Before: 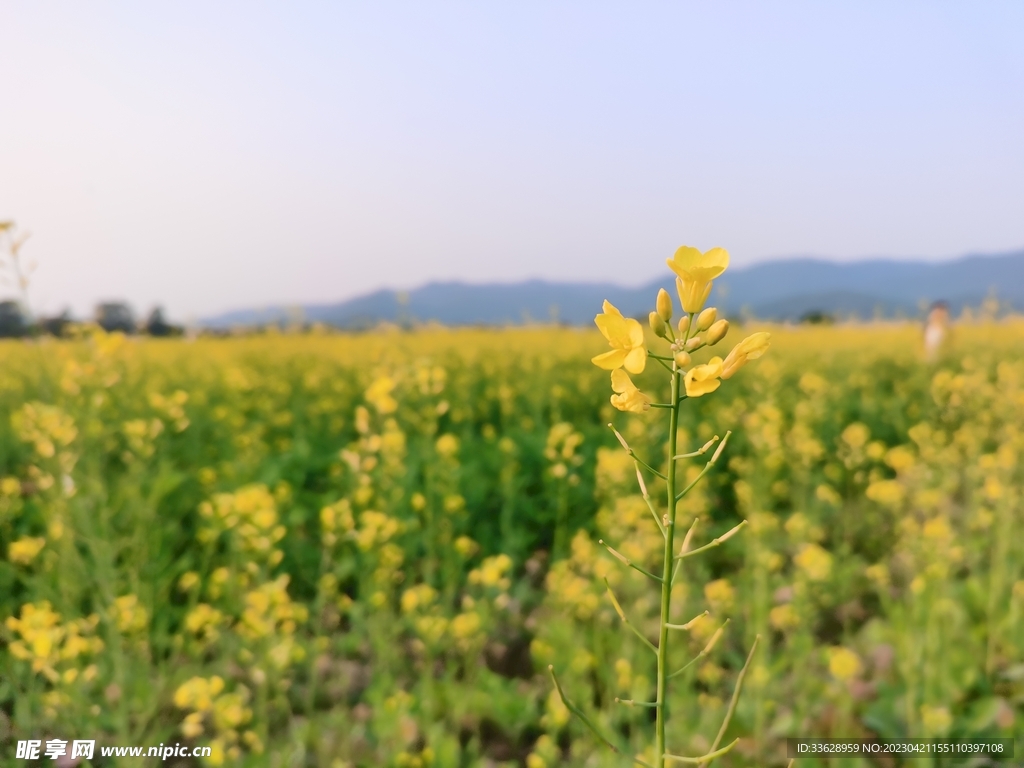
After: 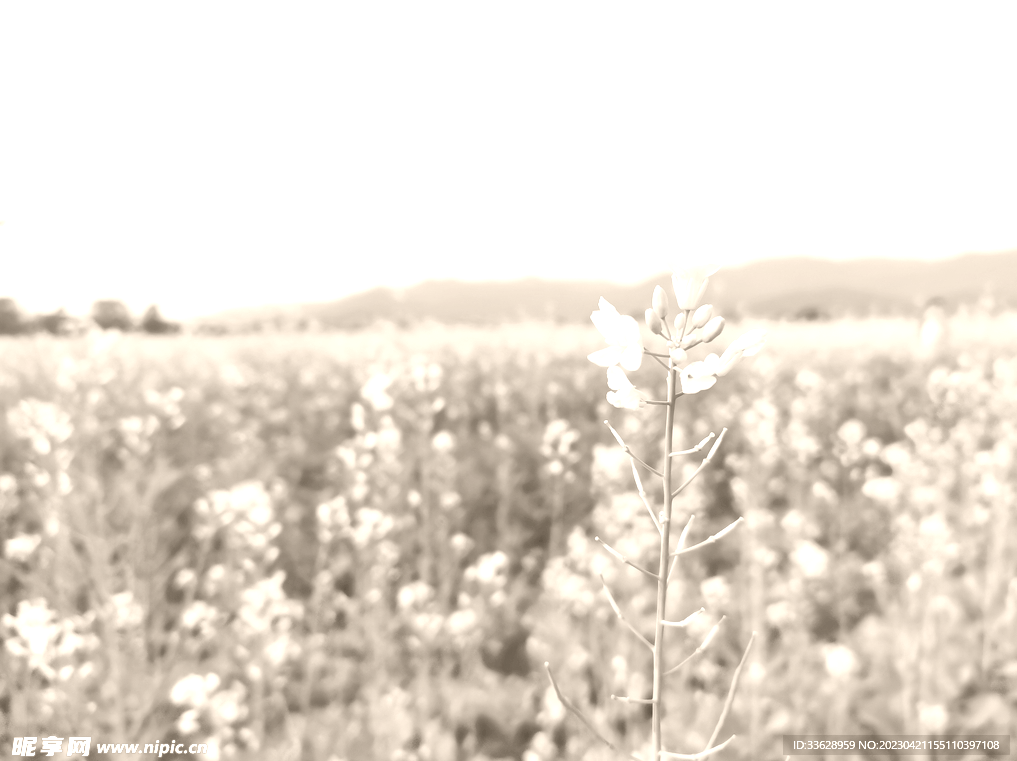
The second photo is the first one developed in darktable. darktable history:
colorize: hue 34.49°, saturation 35.33%, source mix 100%, version 1
crop: left 0.434%, top 0.485%, right 0.244%, bottom 0.386%
